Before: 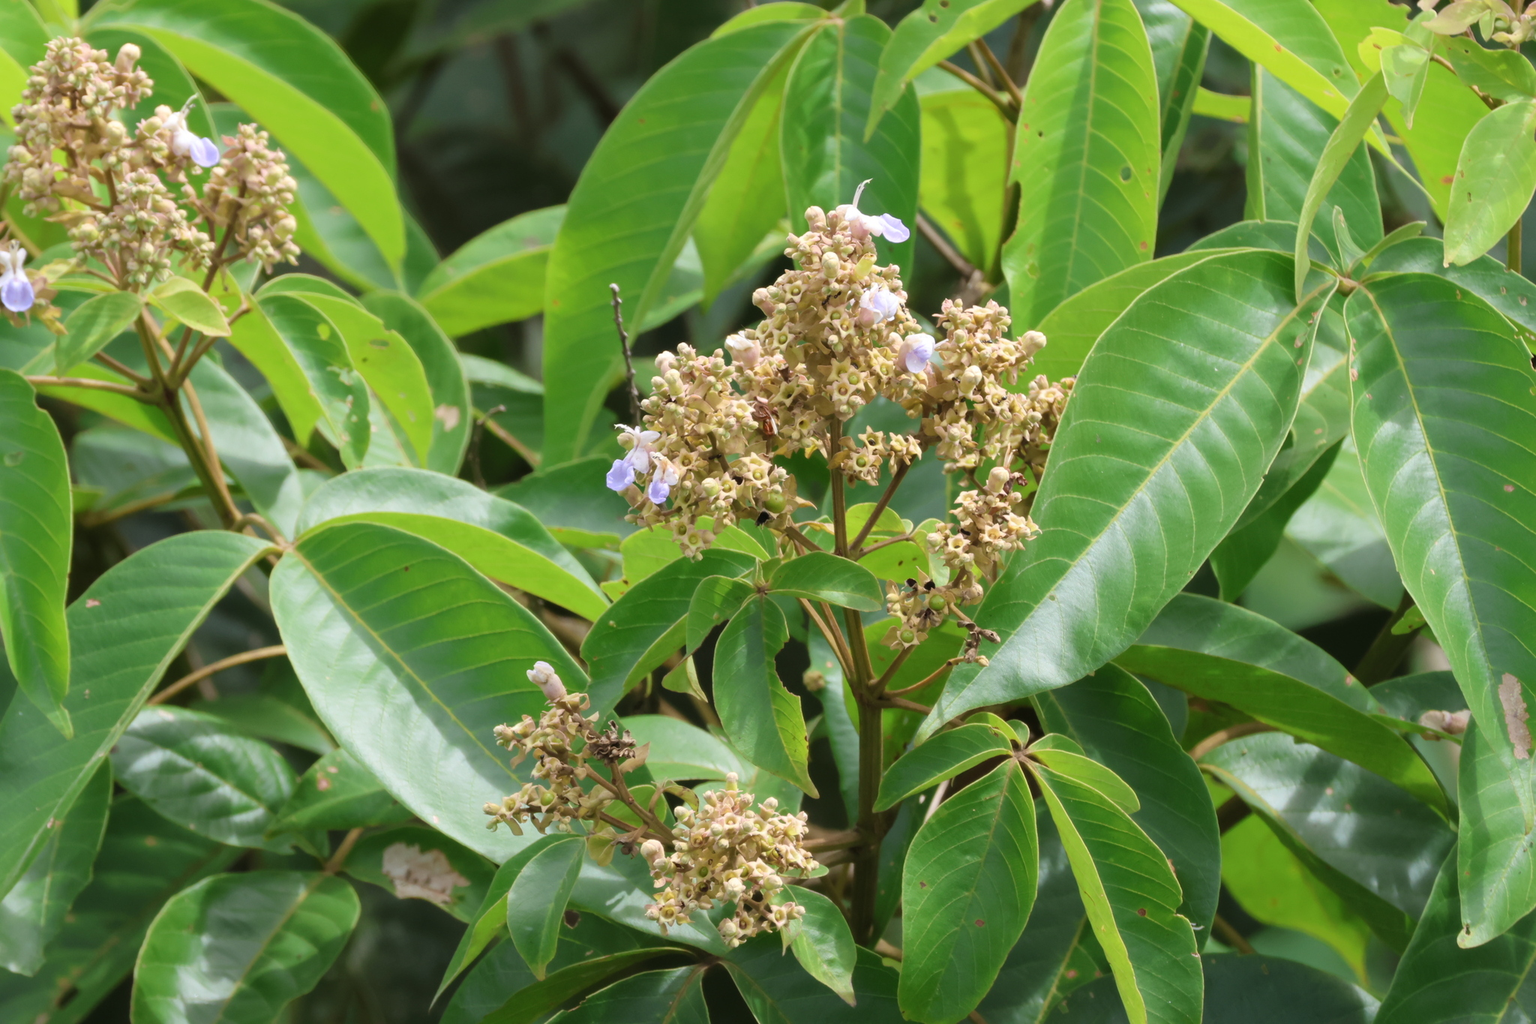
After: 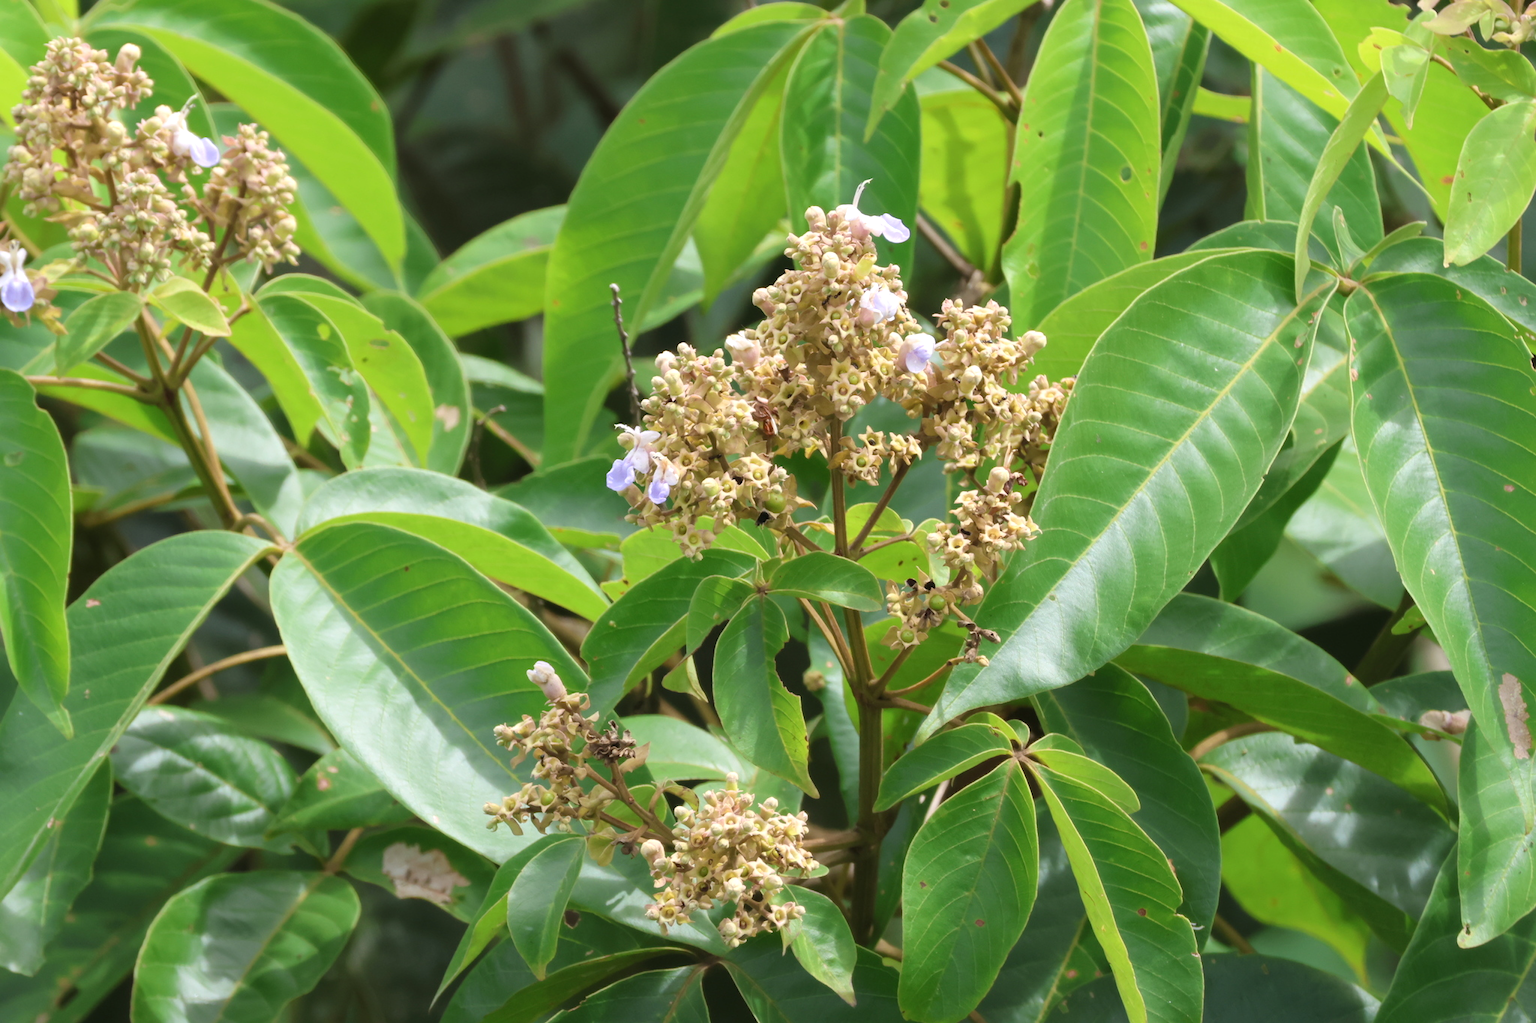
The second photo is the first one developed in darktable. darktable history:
exposure: exposure 0.202 EV, compensate highlight preservation false
tone equalizer: -7 EV 0.188 EV, -6 EV 0.149 EV, -5 EV 0.104 EV, -4 EV 0.057 EV, -2 EV -0.027 EV, -1 EV -0.028 EV, +0 EV -0.039 EV
